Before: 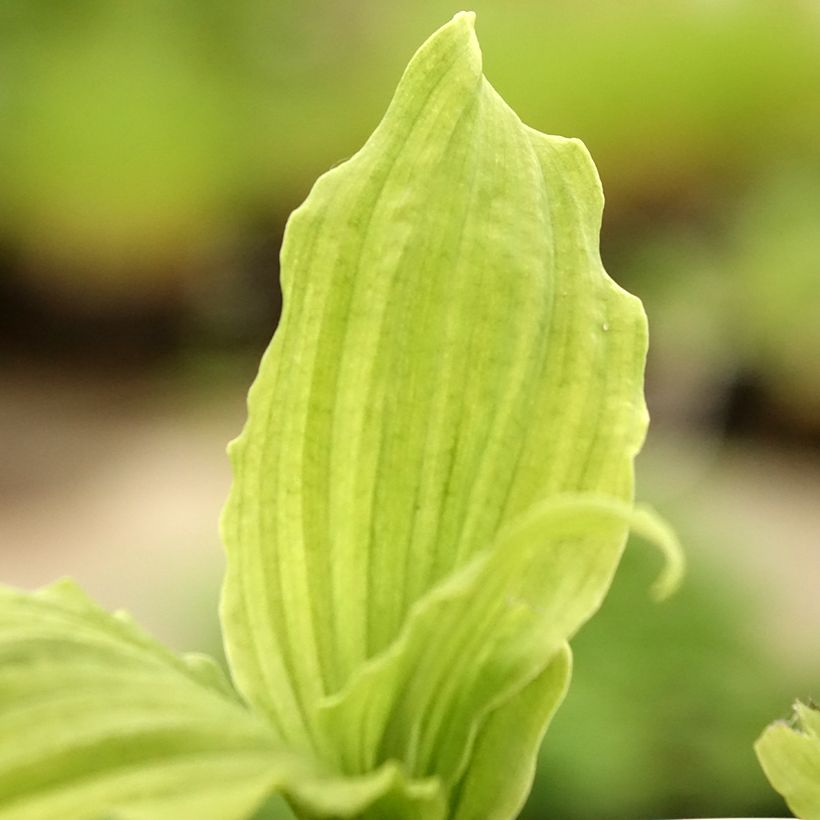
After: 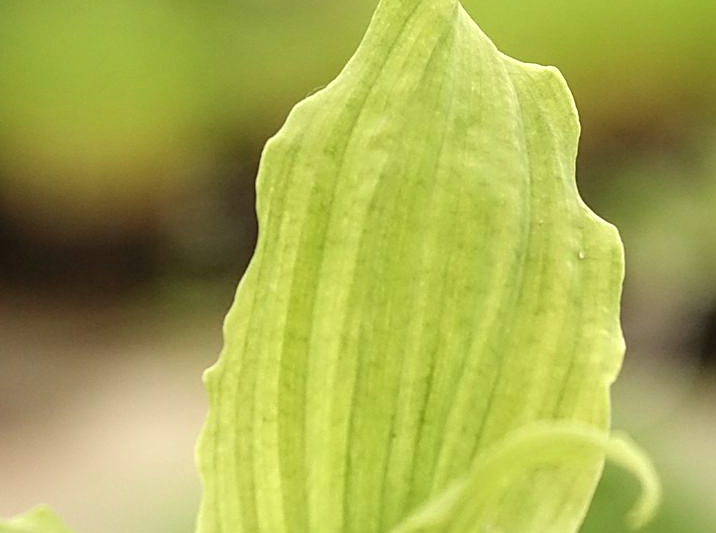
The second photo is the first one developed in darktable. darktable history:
sharpen: on, module defaults
crop: left 2.97%, top 8.825%, right 9.674%, bottom 26.1%
local contrast: detail 109%
contrast brightness saturation: saturation -0.064
